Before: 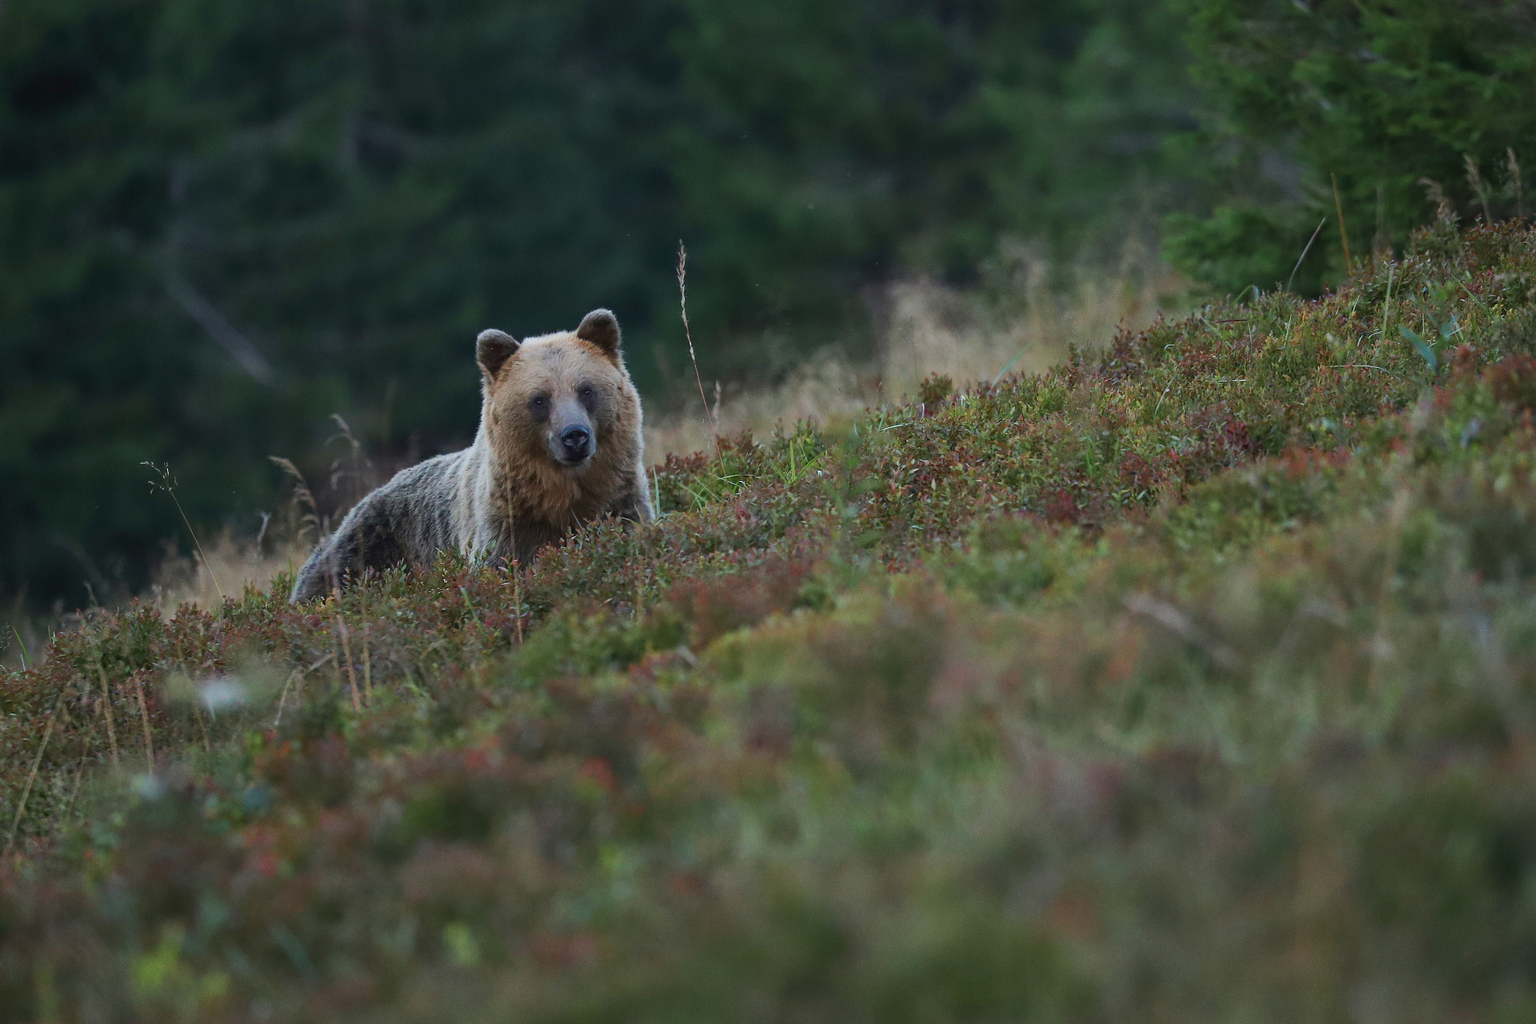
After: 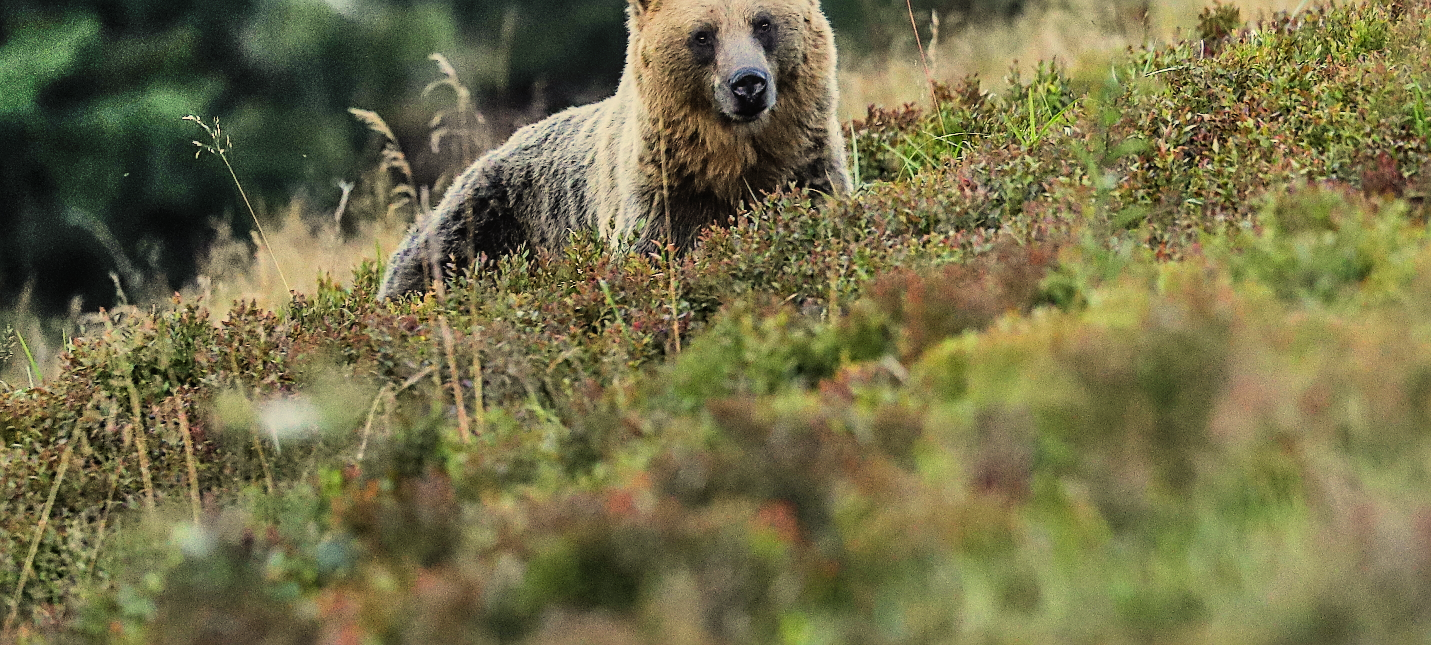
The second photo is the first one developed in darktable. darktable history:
local contrast: detail 110%
exposure: black level correction 0, exposure 1 EV, compensate highlight preservation false
crop: top 36.418%, right 28.418%, bottom 15.18%
shadows and highlights: shadows 76.76, highlights -26.06, soften with gaussian
filmic rgb: black relative exposure -5.09 EV, white relative exposure 3.95 EV, hardness 2.89, contrast 1.406, highlights saturation mix -29.71%, iterations of high-quality reconstruction 0
sharpen: on, module defaults
color correction: highlights a* 2.49, highlights b* 23.5
